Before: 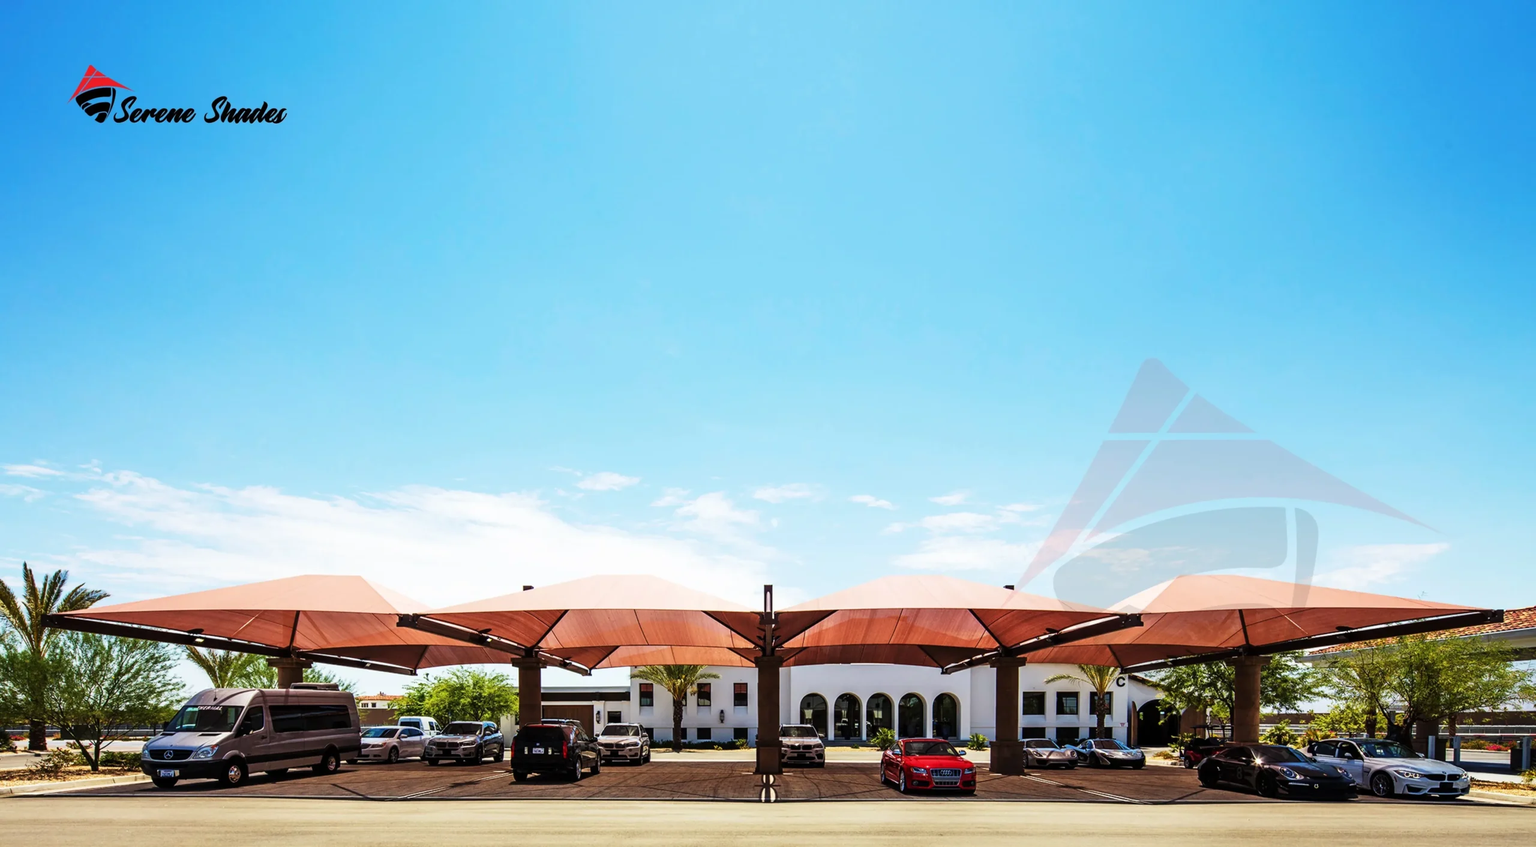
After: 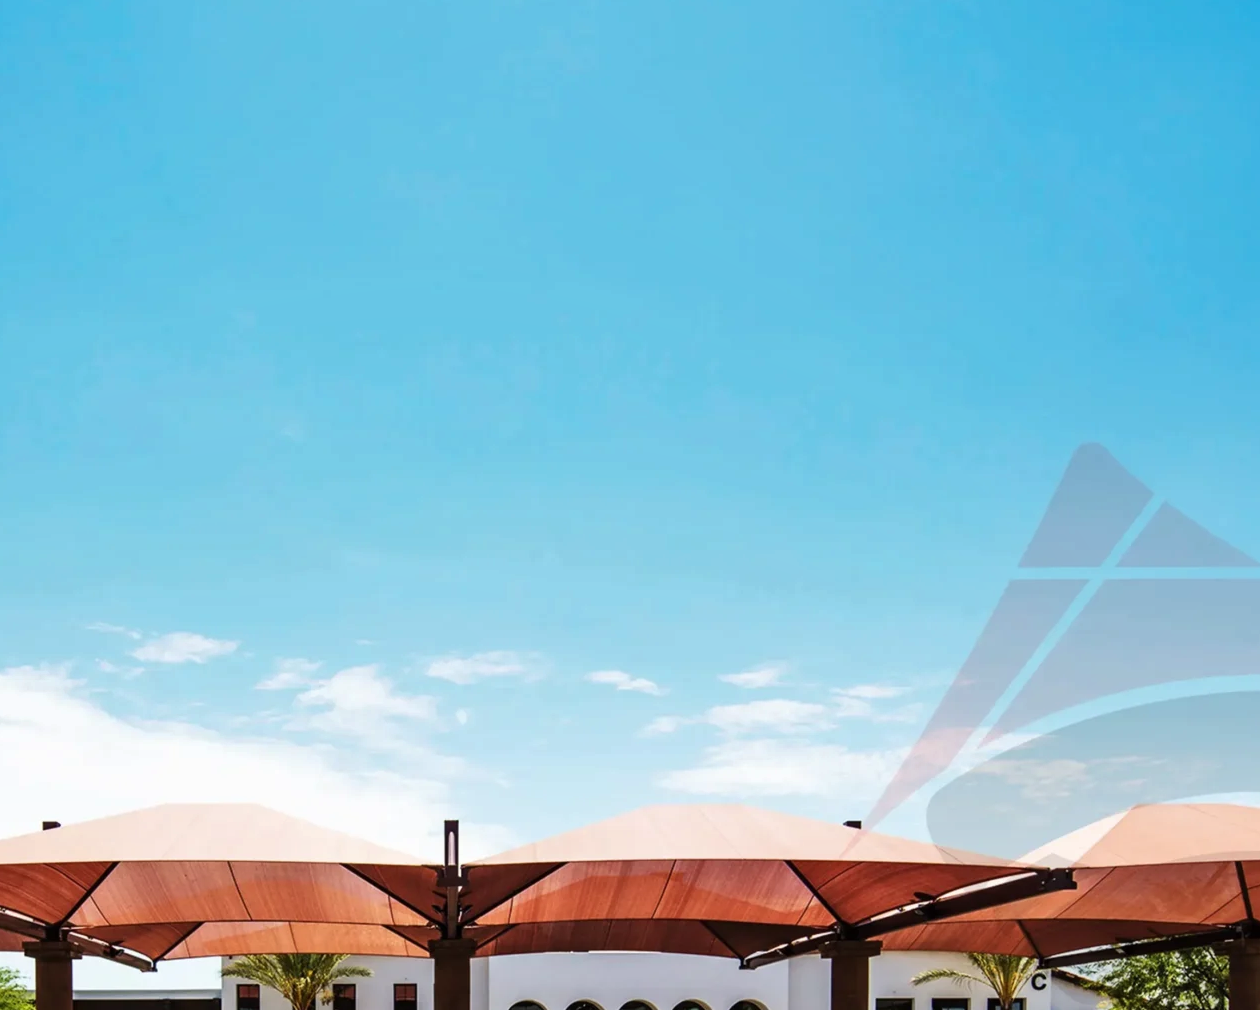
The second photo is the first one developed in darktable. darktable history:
shadows and highlights: soften with gaussian
crop: left 32.415%, top 10.947%, right 18.346%, bottom 17.406%
